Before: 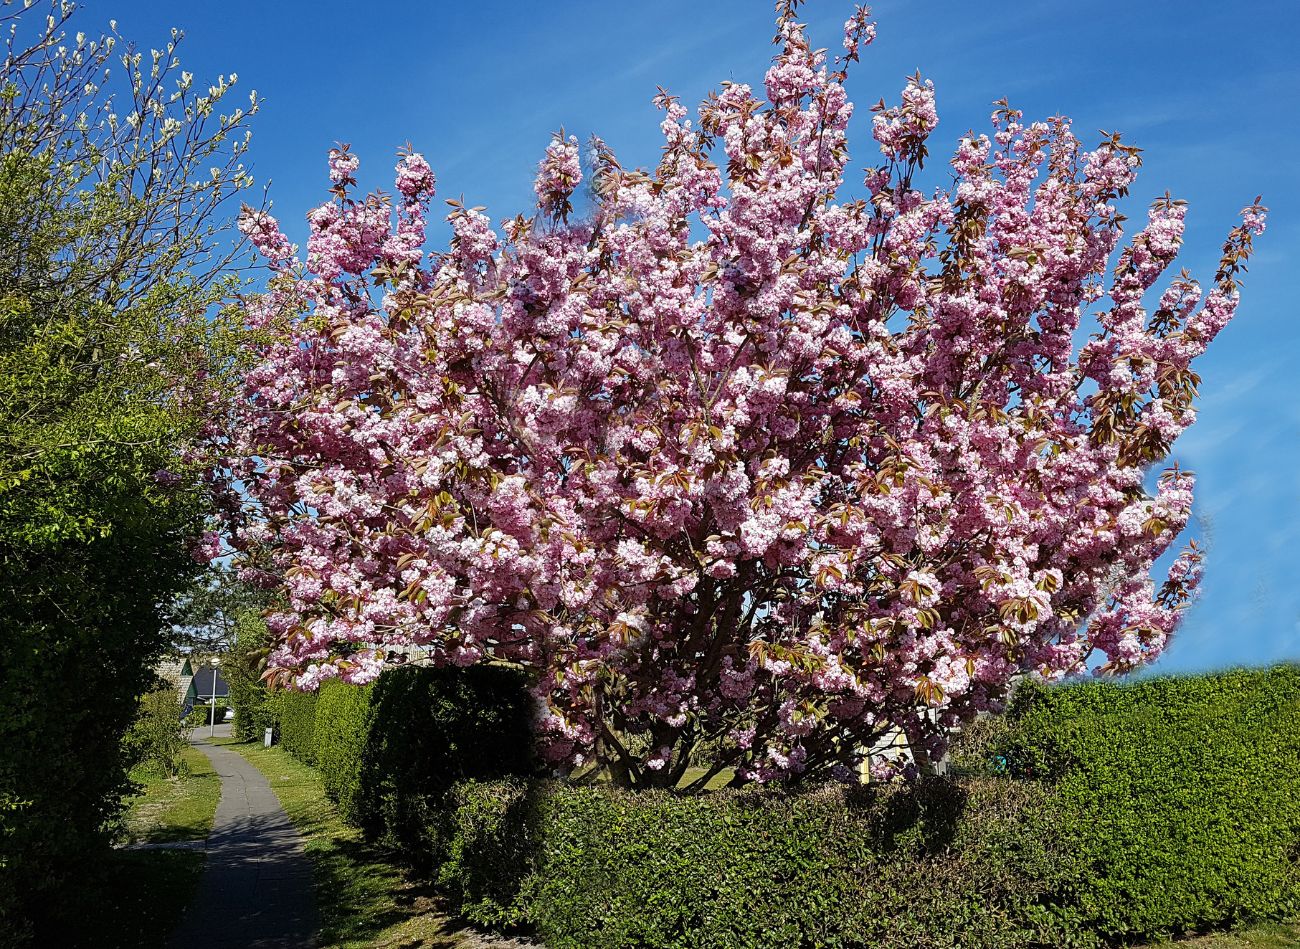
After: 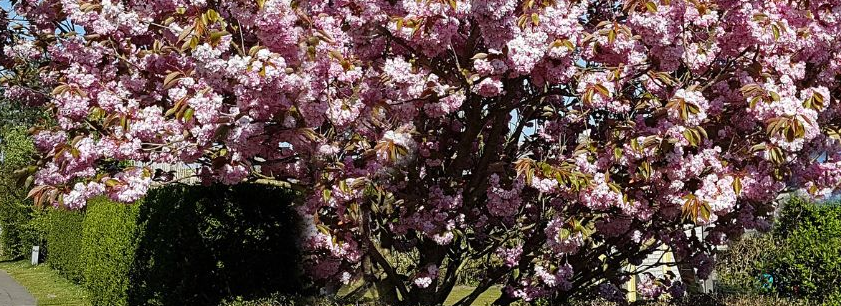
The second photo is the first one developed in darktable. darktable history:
crop: left 17.99%, top 50.842%, right 17.301%, bottom 16.817%
